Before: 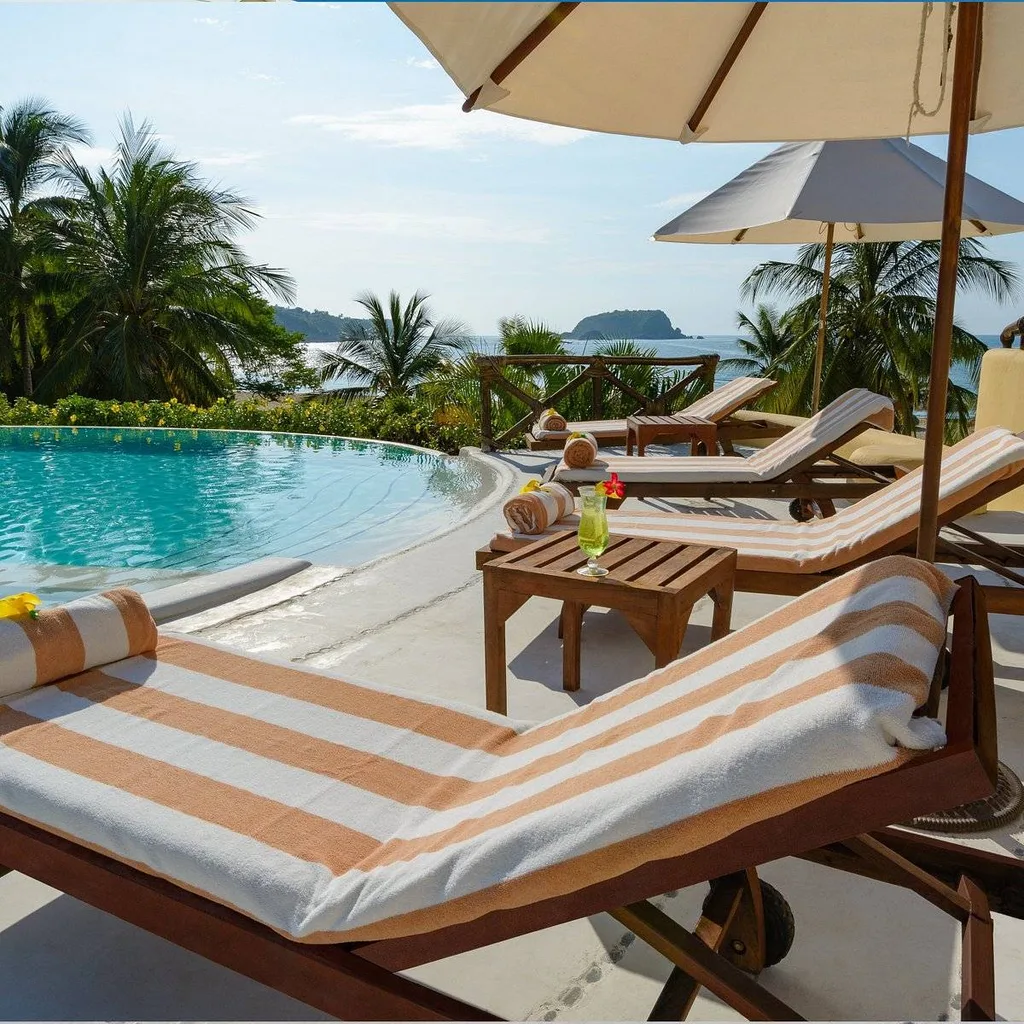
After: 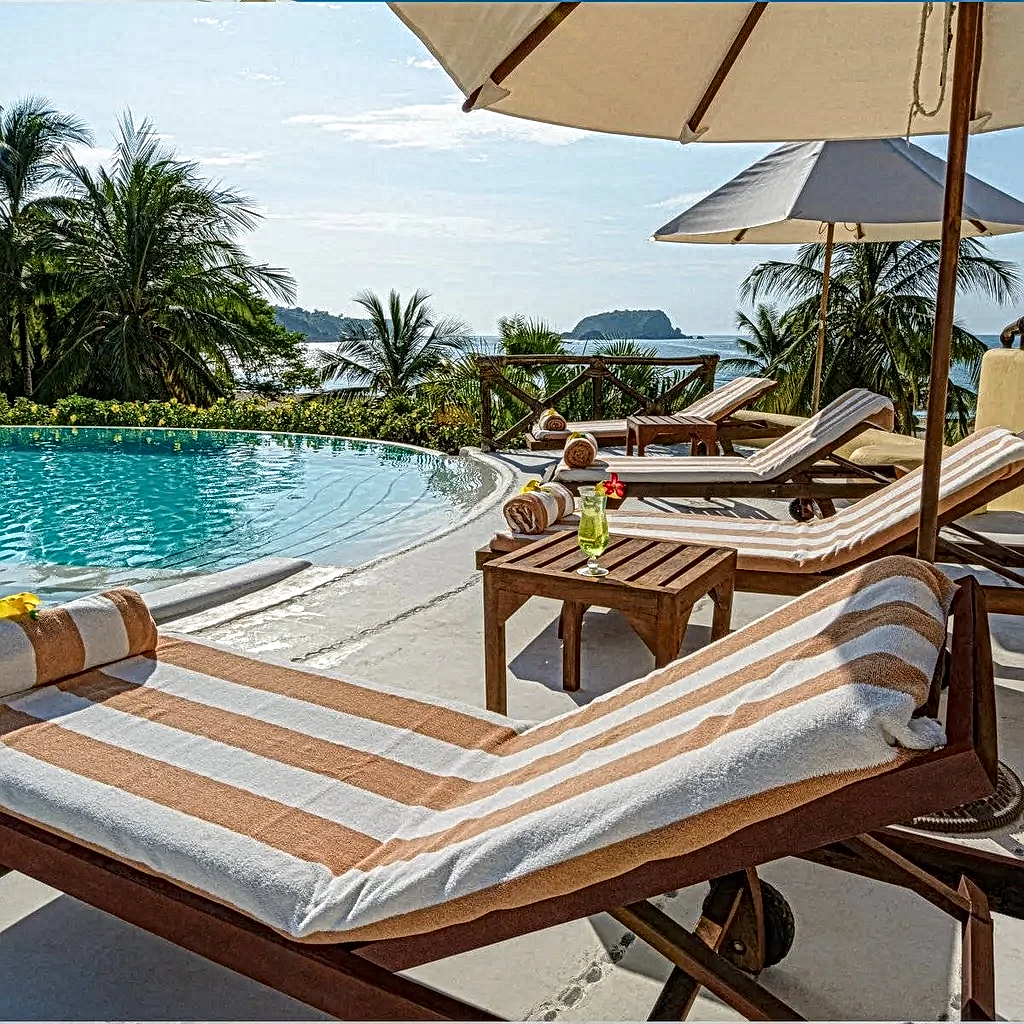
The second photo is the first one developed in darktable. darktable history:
local contrast: mode bilateral grid, contrast 19, coarseness 3, detail 299%, midtone range 0.2
